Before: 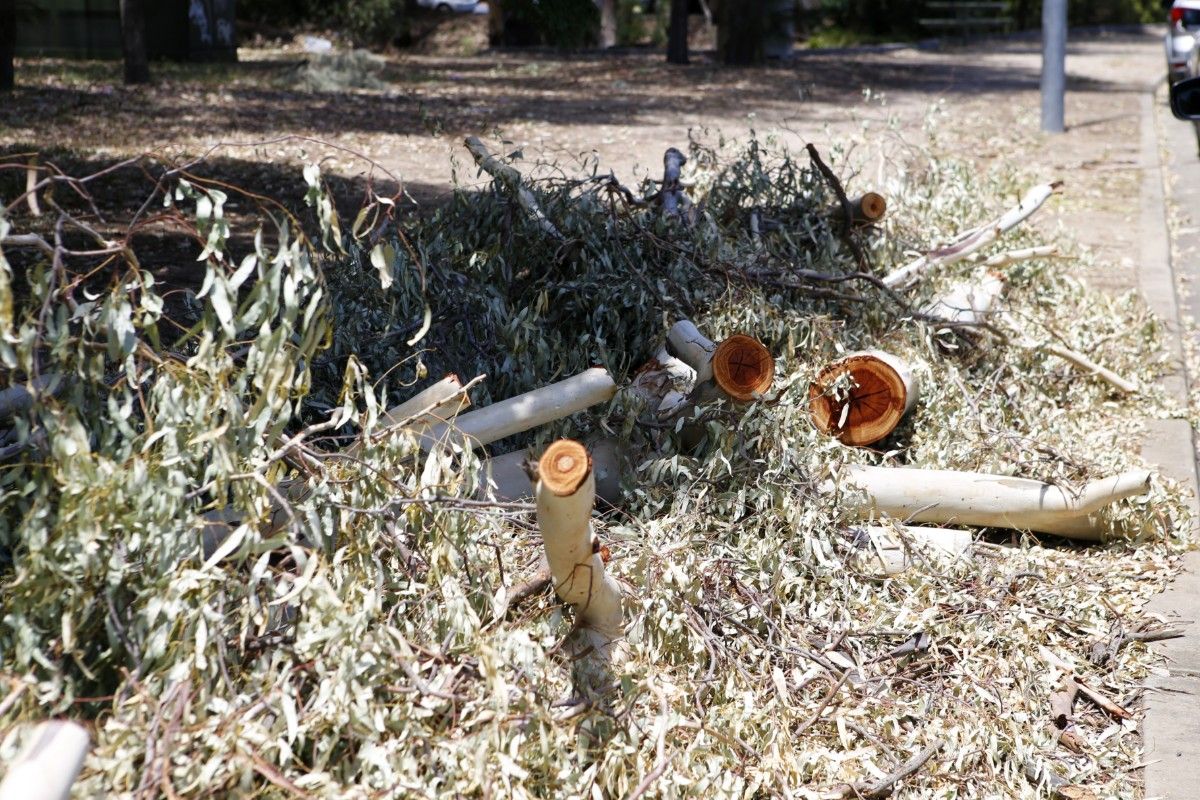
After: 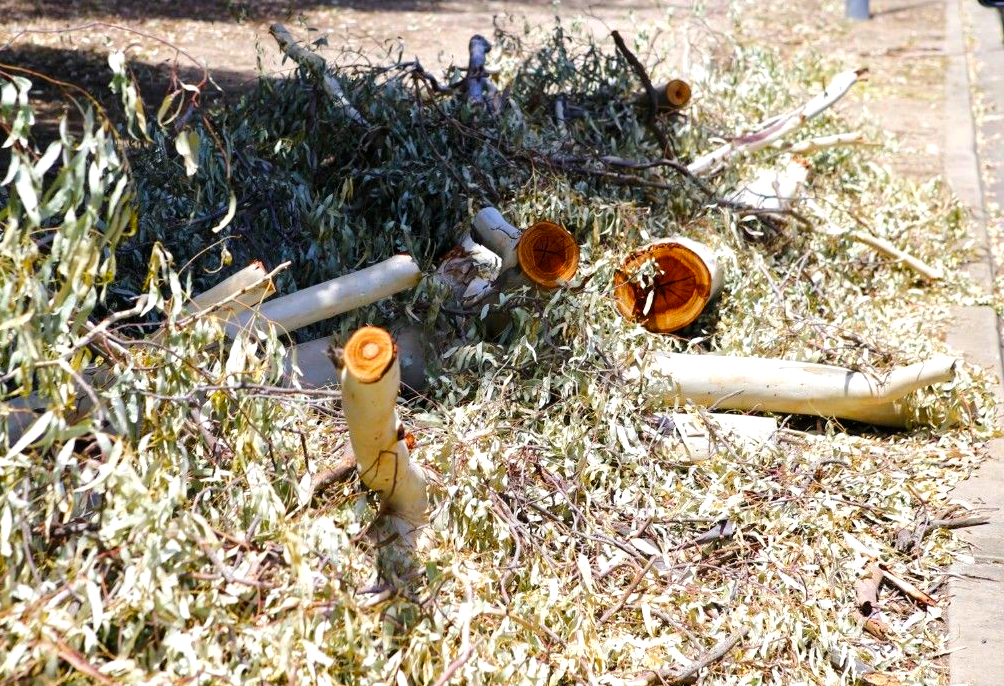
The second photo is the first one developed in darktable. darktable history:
crop: left 16.315%, top 14.246%
color balance rgb: perceptual saturation grading › global saturation 25%, perceptual brilliance grading › mid-tones 10%, perceptual brilliance grading › shadows 15%, global vibrance 20%
color balance: contrast 10%
